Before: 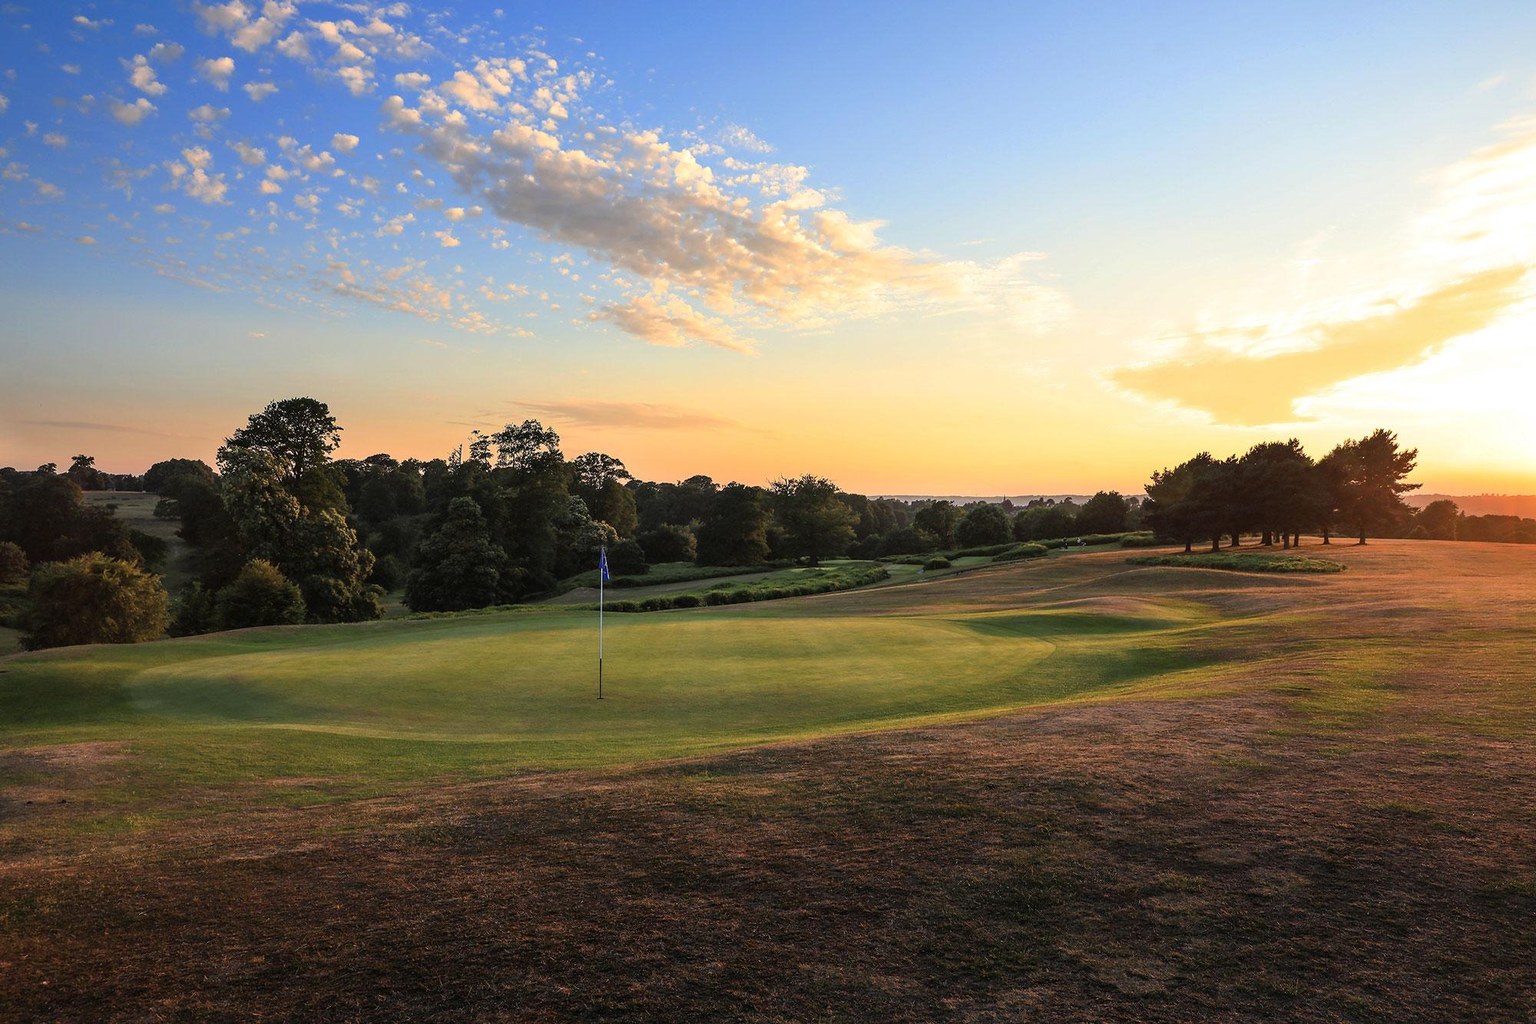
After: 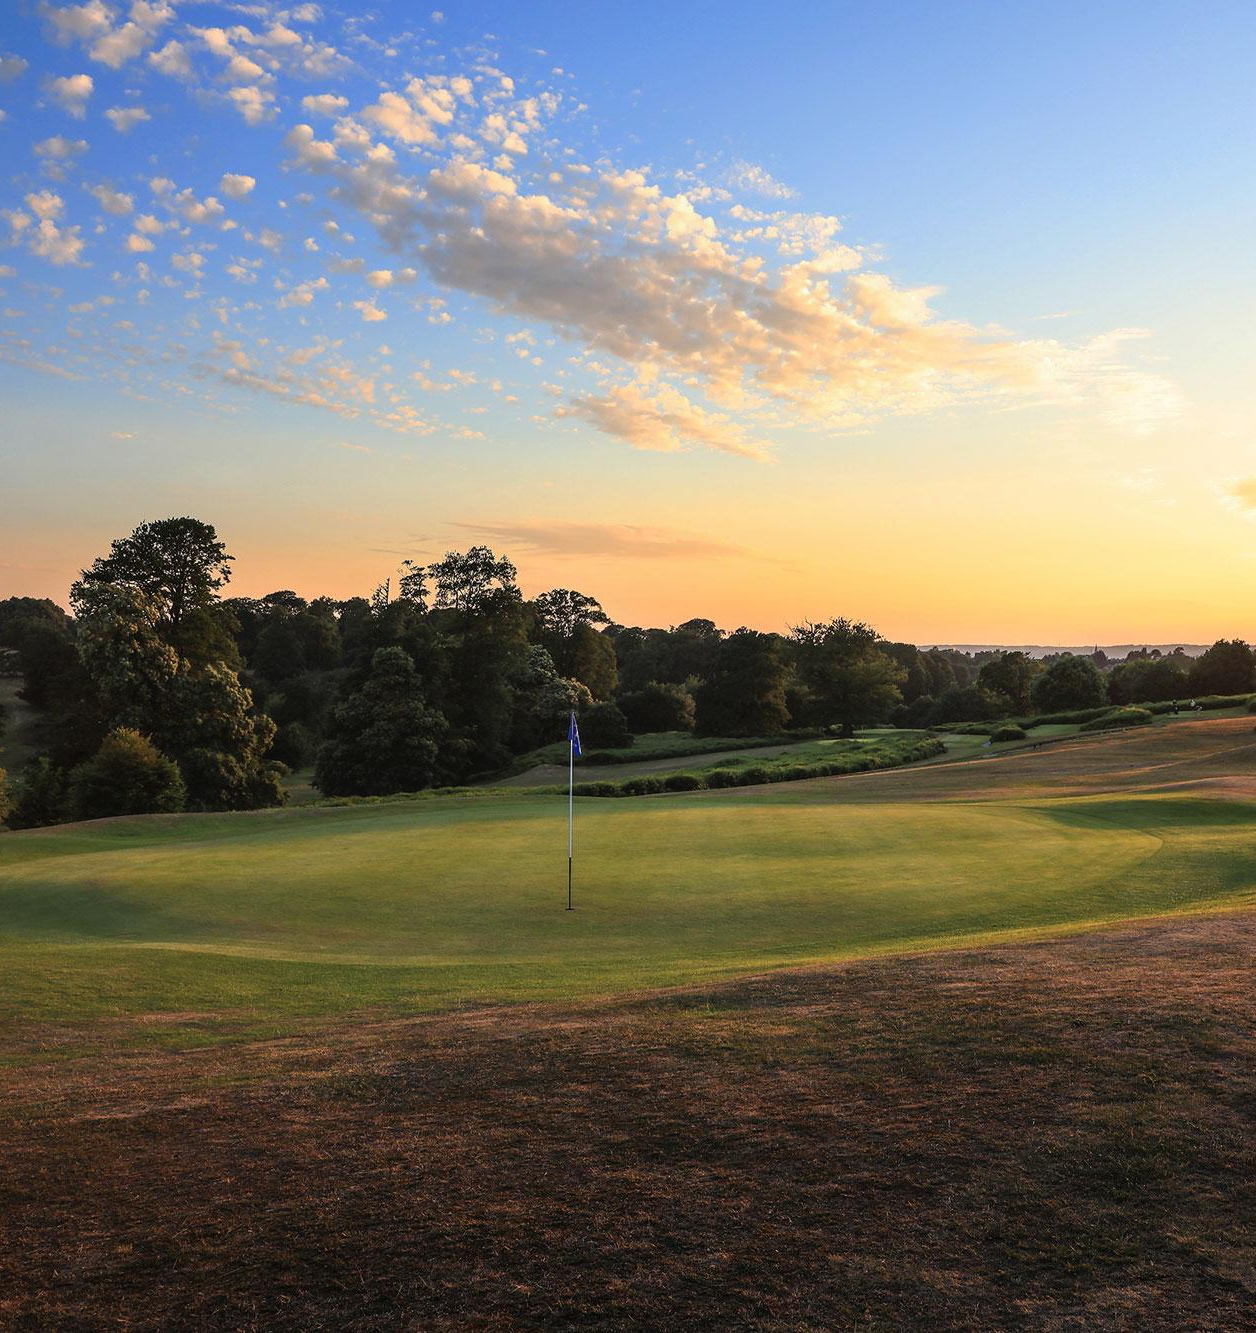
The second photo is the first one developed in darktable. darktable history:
local contrast: mode bilateral grid, contrast 100, coarseness 100, detail 91%, midtone range 0.2
crop: left 10.644%, right 26.528%
